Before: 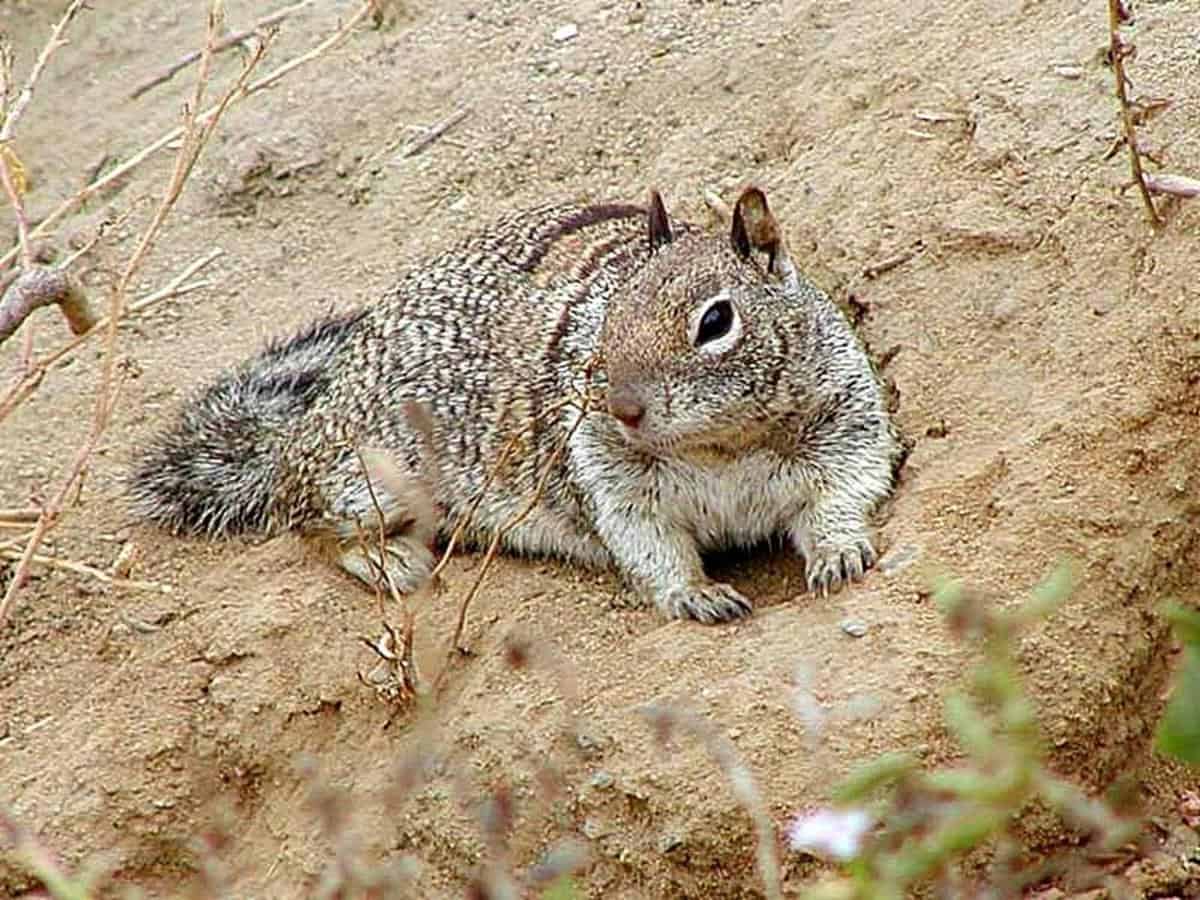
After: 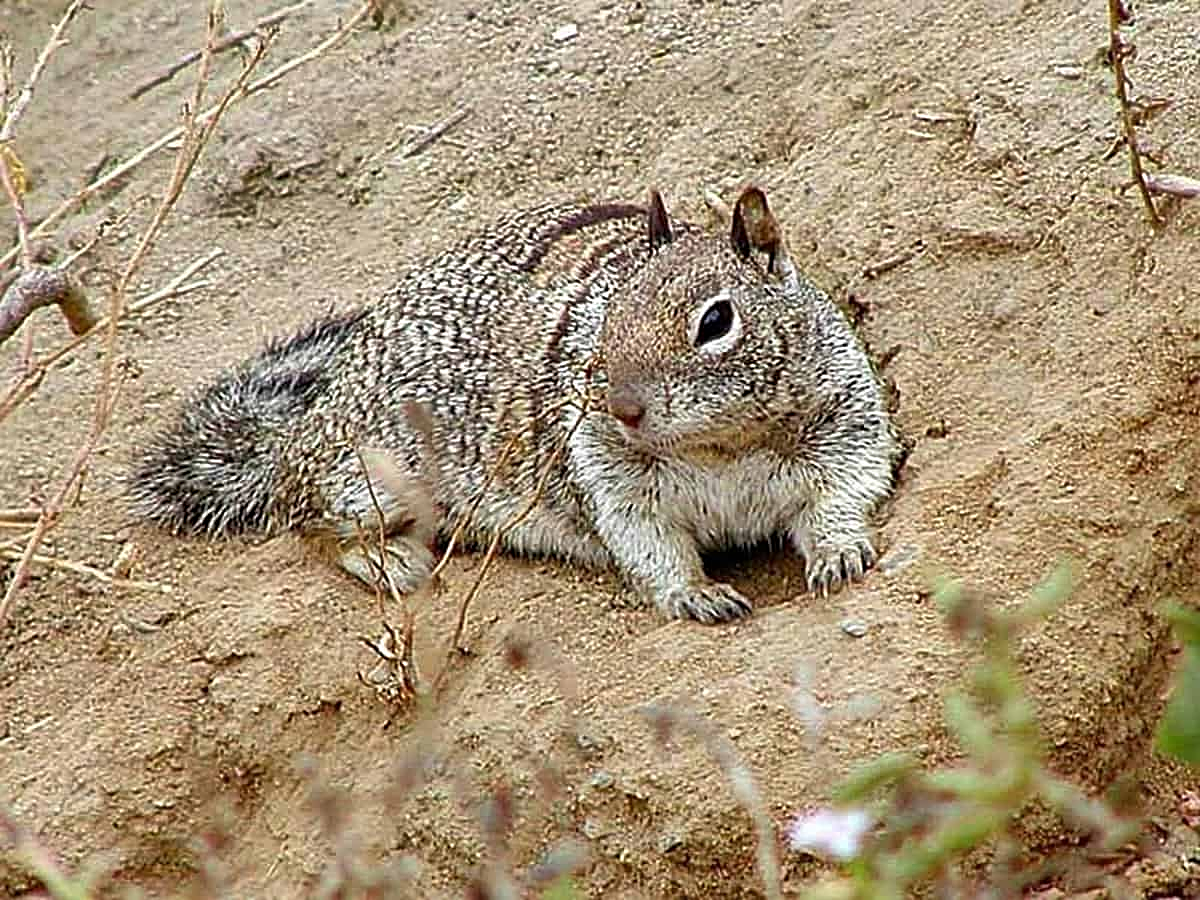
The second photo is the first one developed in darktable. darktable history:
sharpen: on, module defaults
shadows and highlights: shadows 39.54, highlights -53.16, low approximation 0.01, soften with gaussian
